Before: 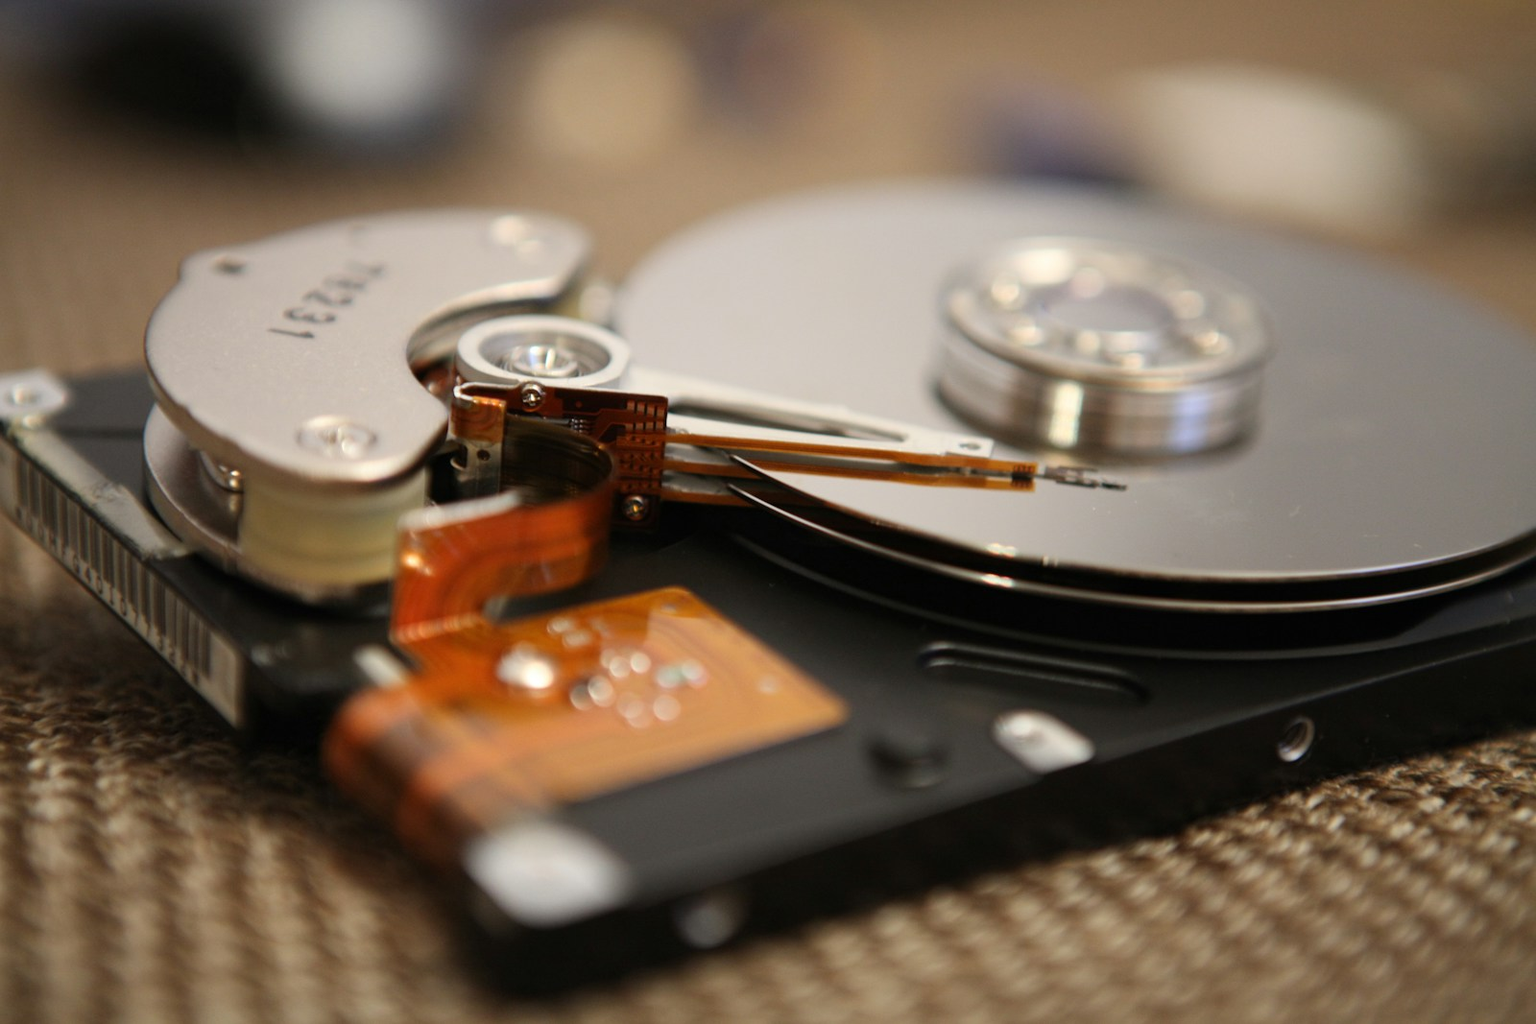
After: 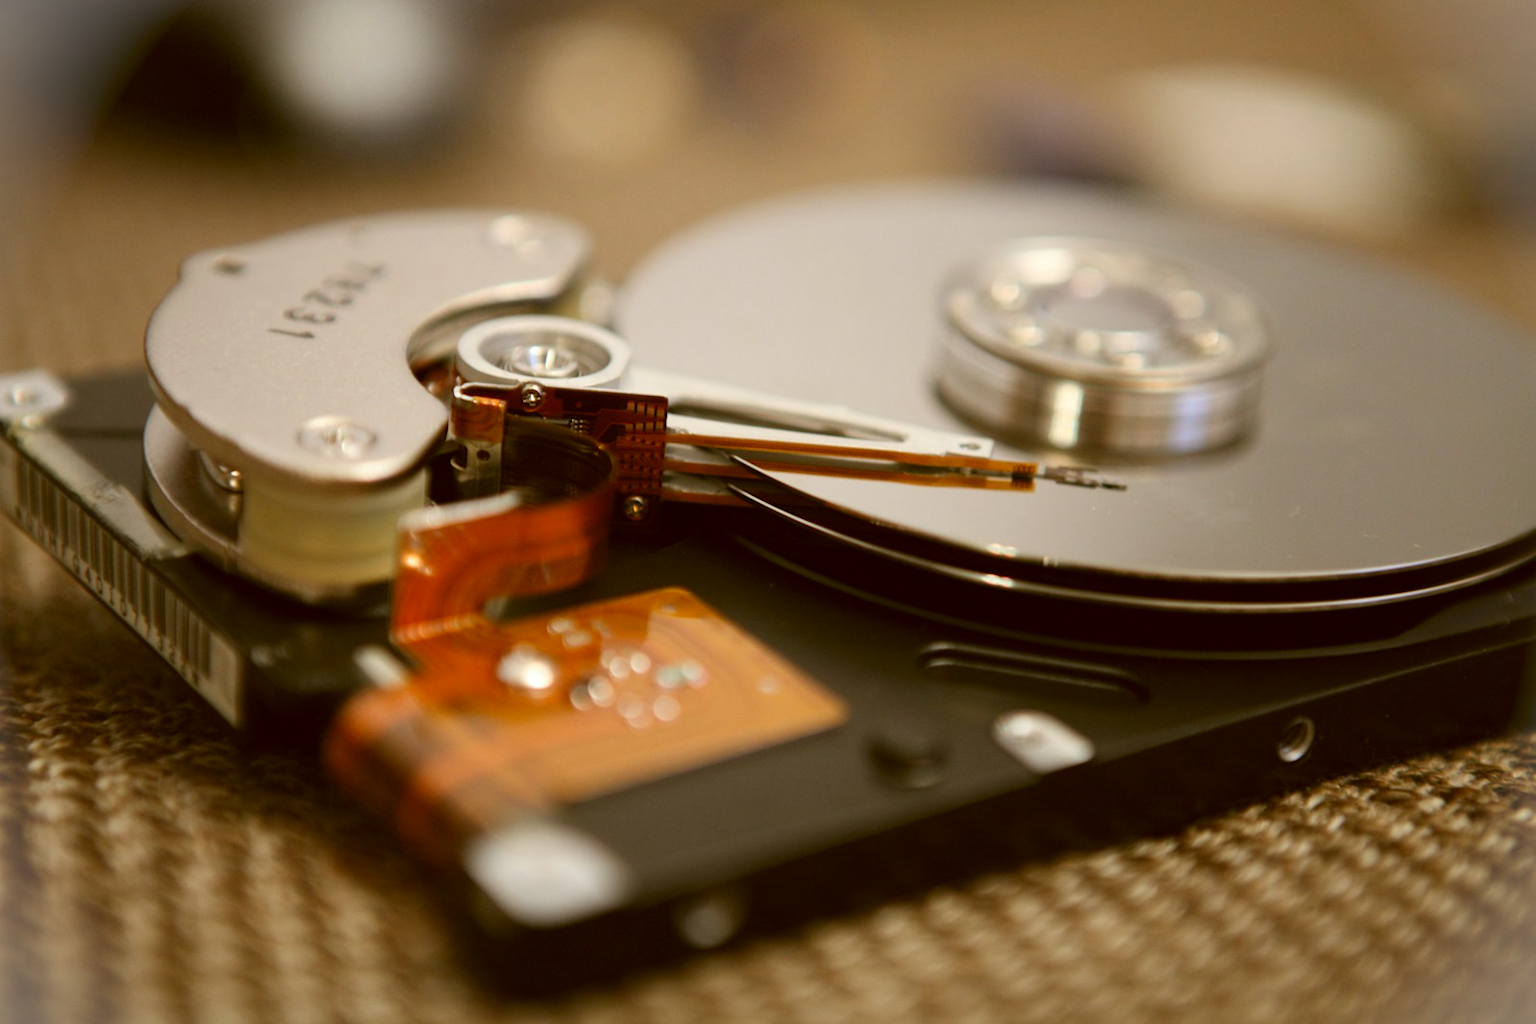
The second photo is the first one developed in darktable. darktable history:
vignetting: fall-off start 100%, brightness 0.3, saturation 0
color correction: highlights a* -0.482, highlights b* 0.161, shadows a* 4.66, shadows b* 20.72
